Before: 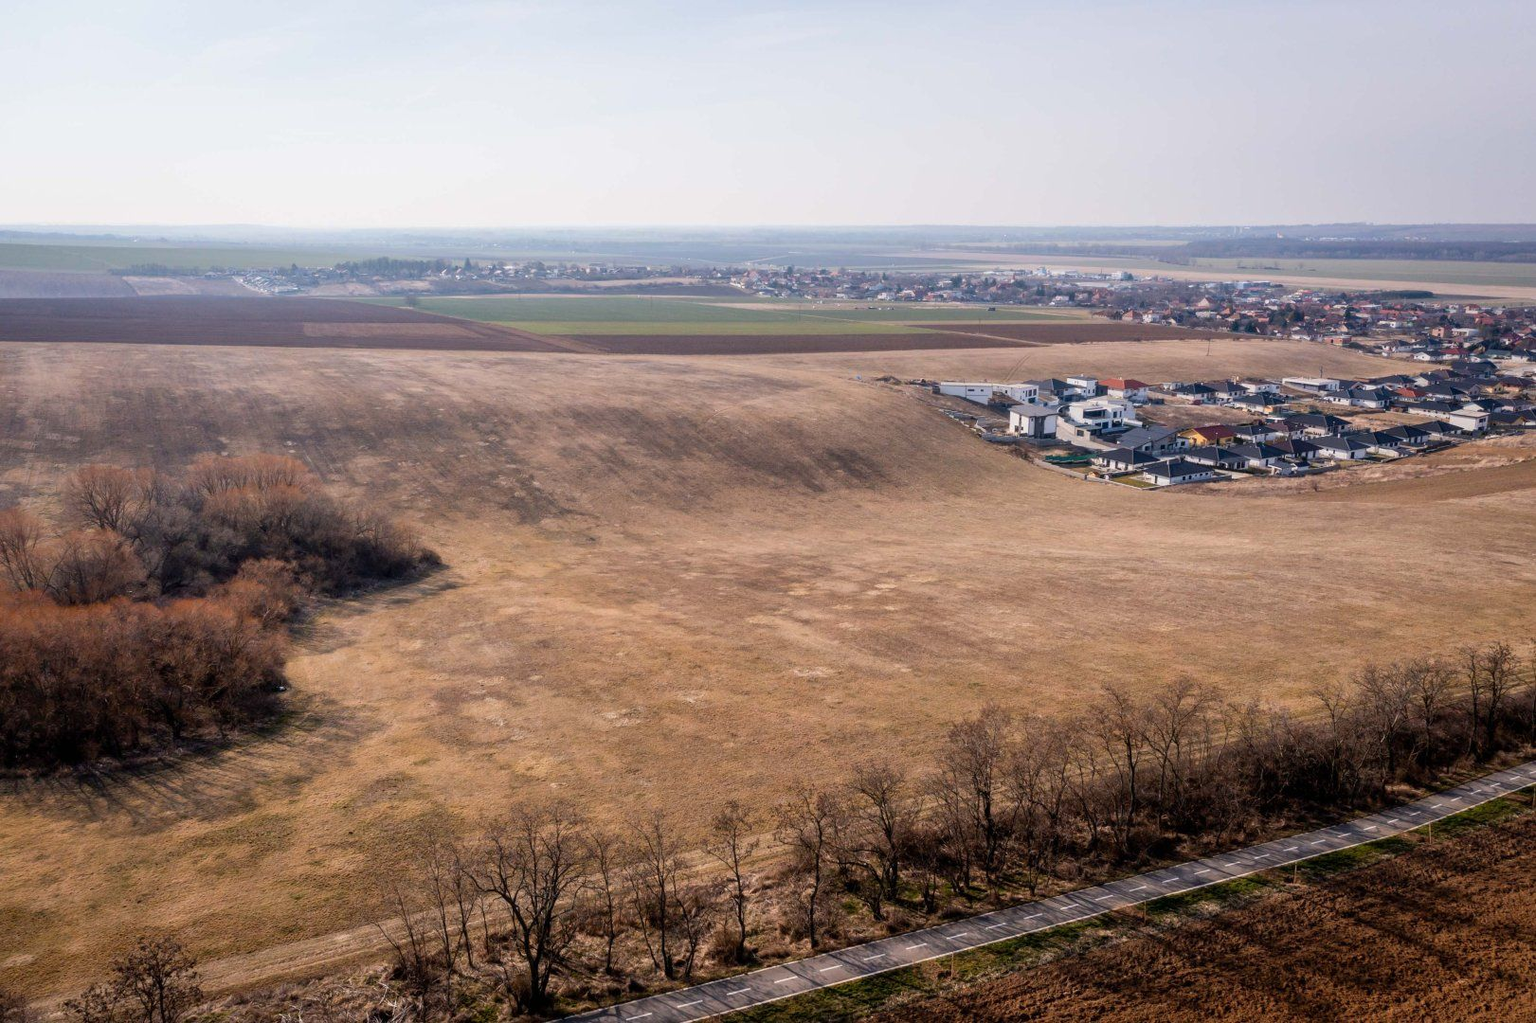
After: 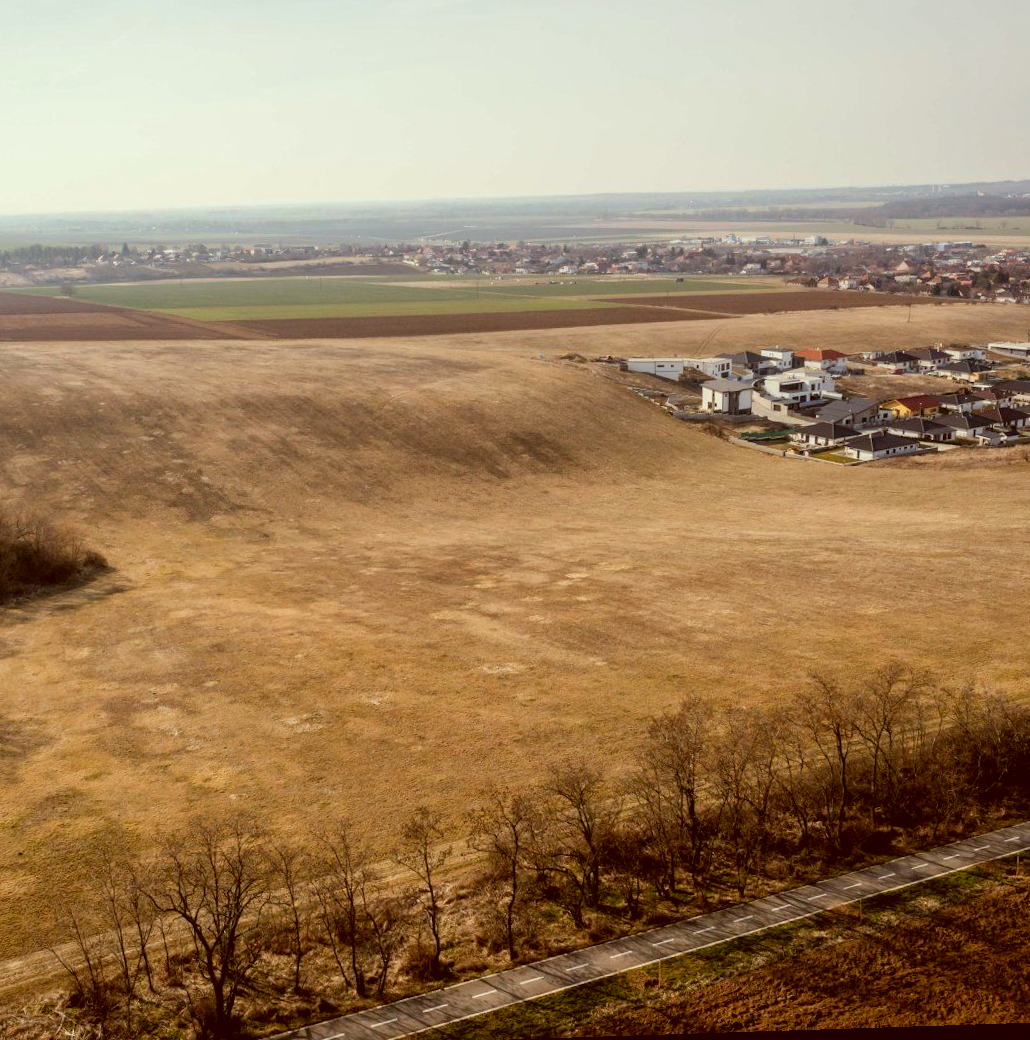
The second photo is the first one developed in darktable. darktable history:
crop and rotate: left 22.918%, top 5.629%, right 14.711%, bottom 2.247%
color correction: highlights a* -5.94, highlights b* 9.48, shadows a* 10.12, shadows b* 23.94
rotate and perspective: rotation -1.77°, lens shift (horizontal) 0.004, automatic cropping off
